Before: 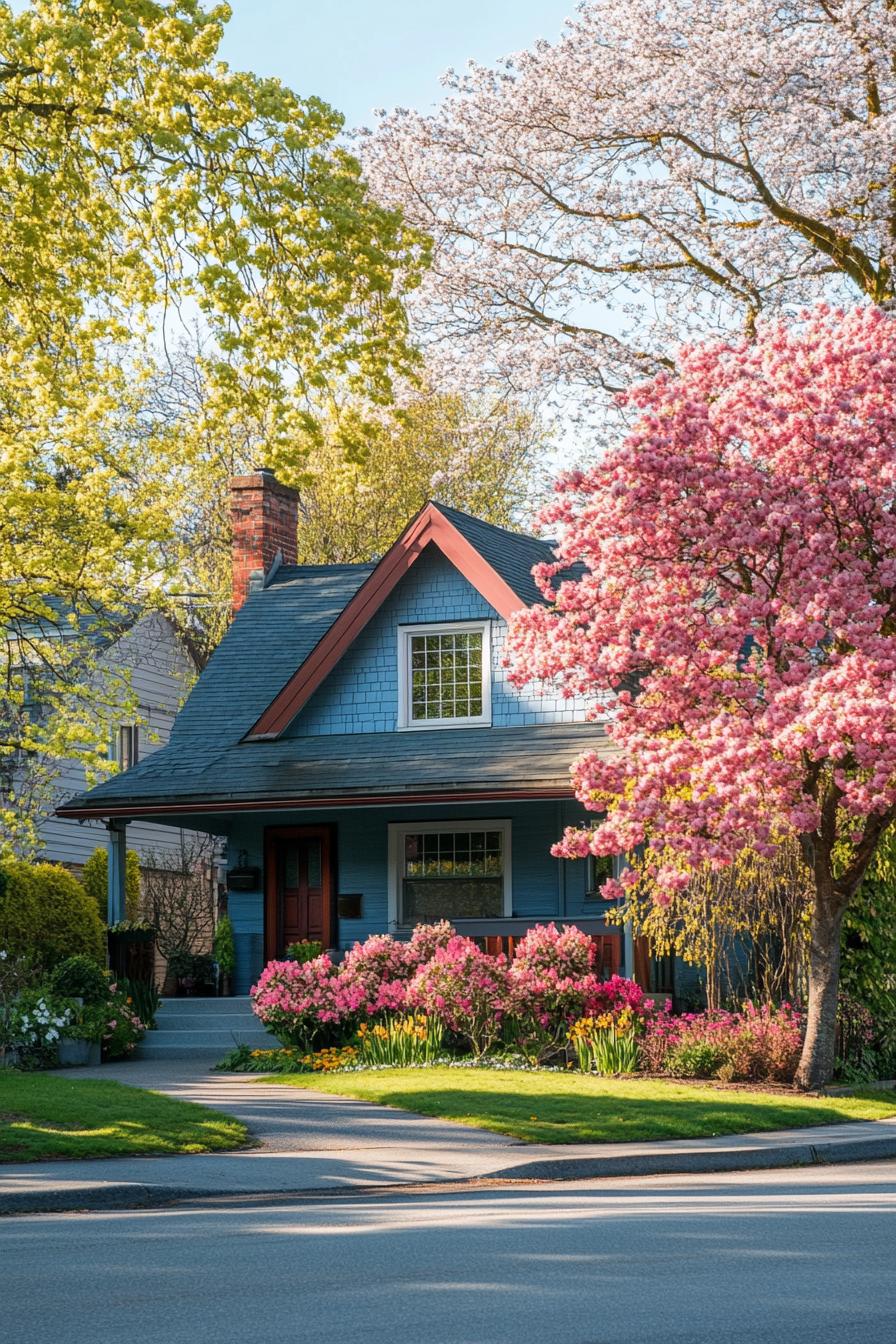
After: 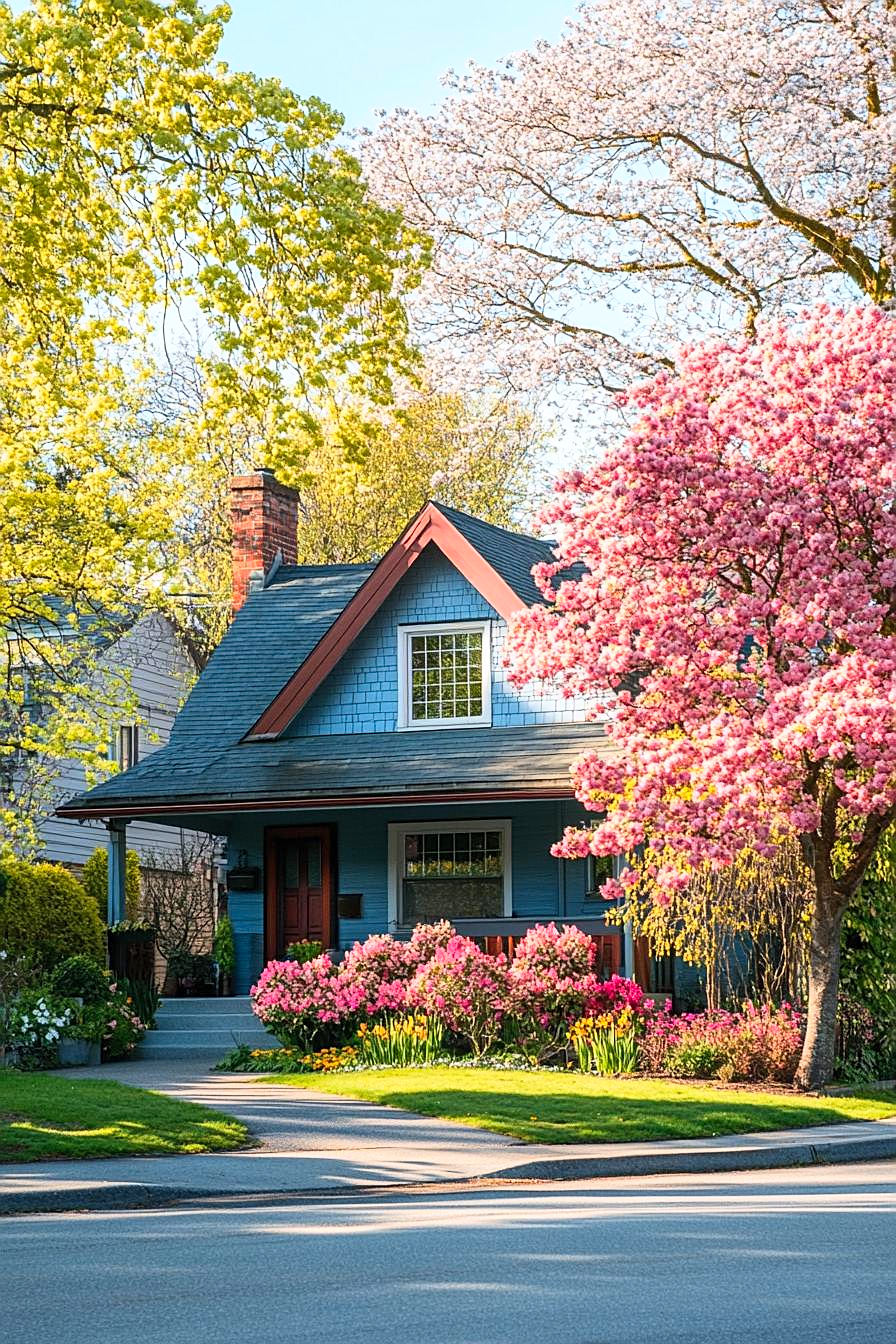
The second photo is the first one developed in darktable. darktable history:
contrast brightness saturation: contrast 0.205, brightness 0.156, saturation 0.228
sharpen: on, module defaults
